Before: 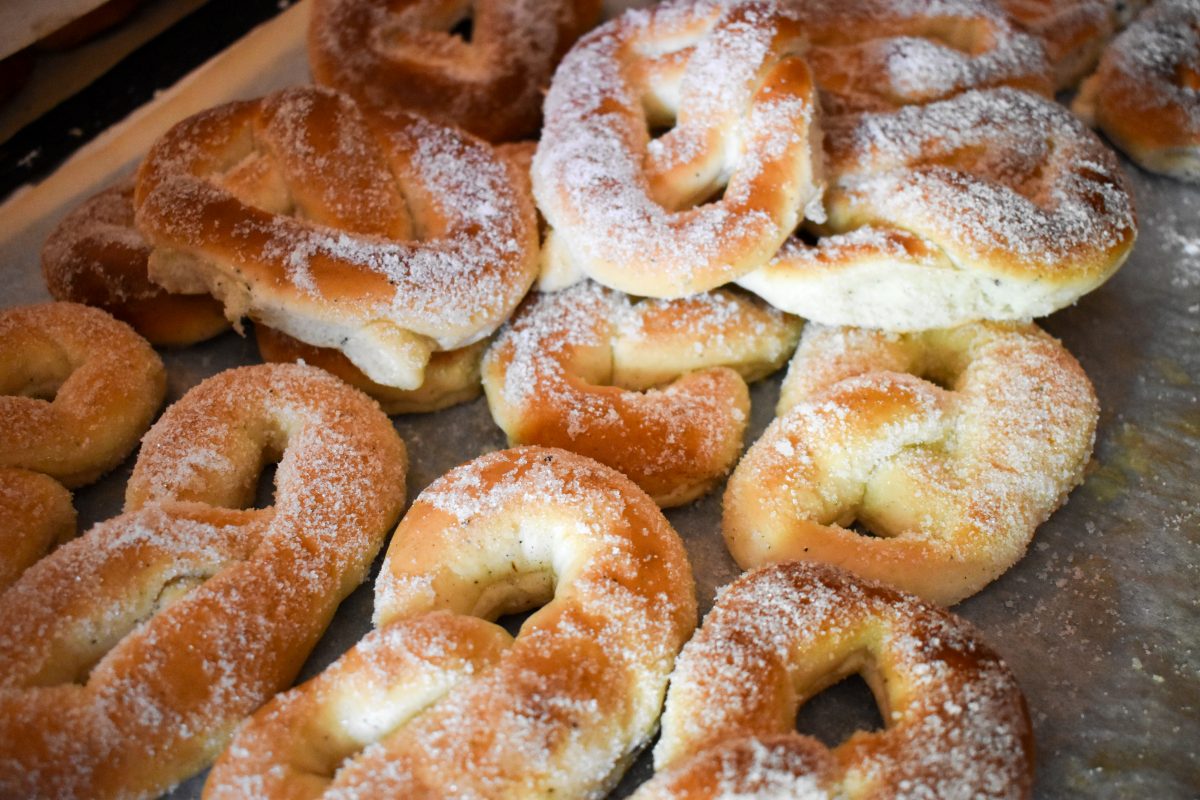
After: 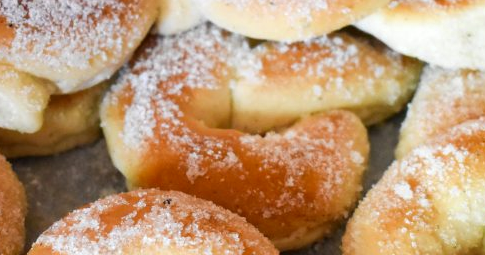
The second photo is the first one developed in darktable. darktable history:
color zones: curves: ch0 [(0.25, 0.5) (0.463, 0.627) (0.484, 0.637) (0.75, 0.5)]
crop: left 31.751%, top 32.172%, right 27.8%, bottom 35.83%
